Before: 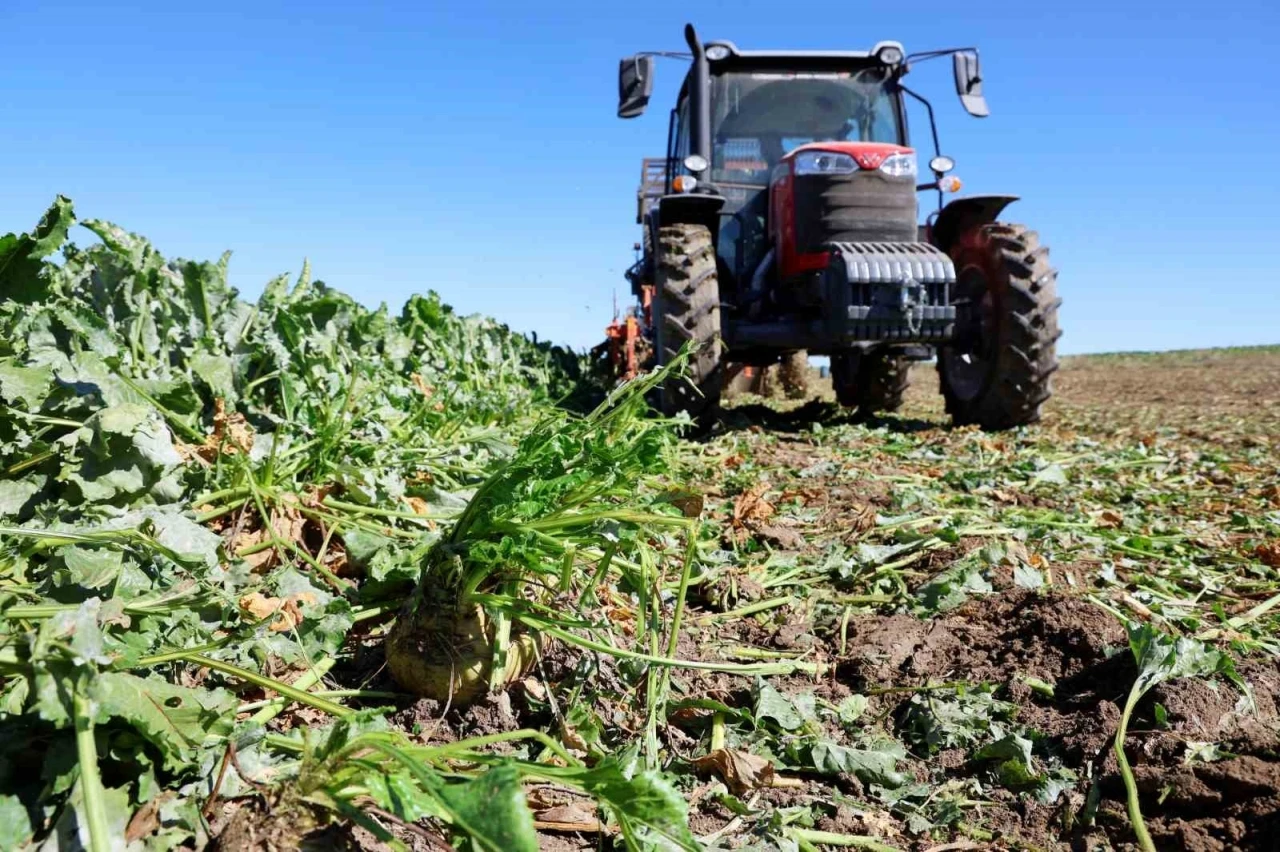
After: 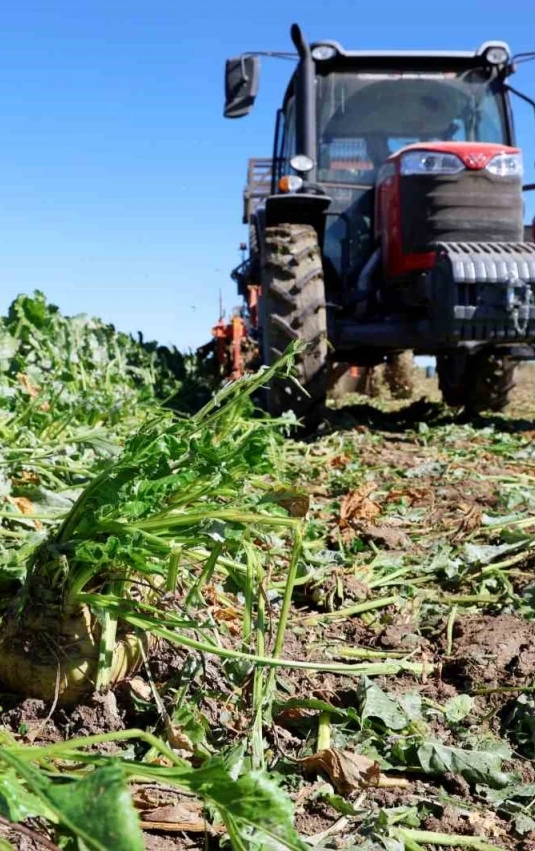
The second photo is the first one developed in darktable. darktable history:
crop: left 30.799%, right 27.349%
